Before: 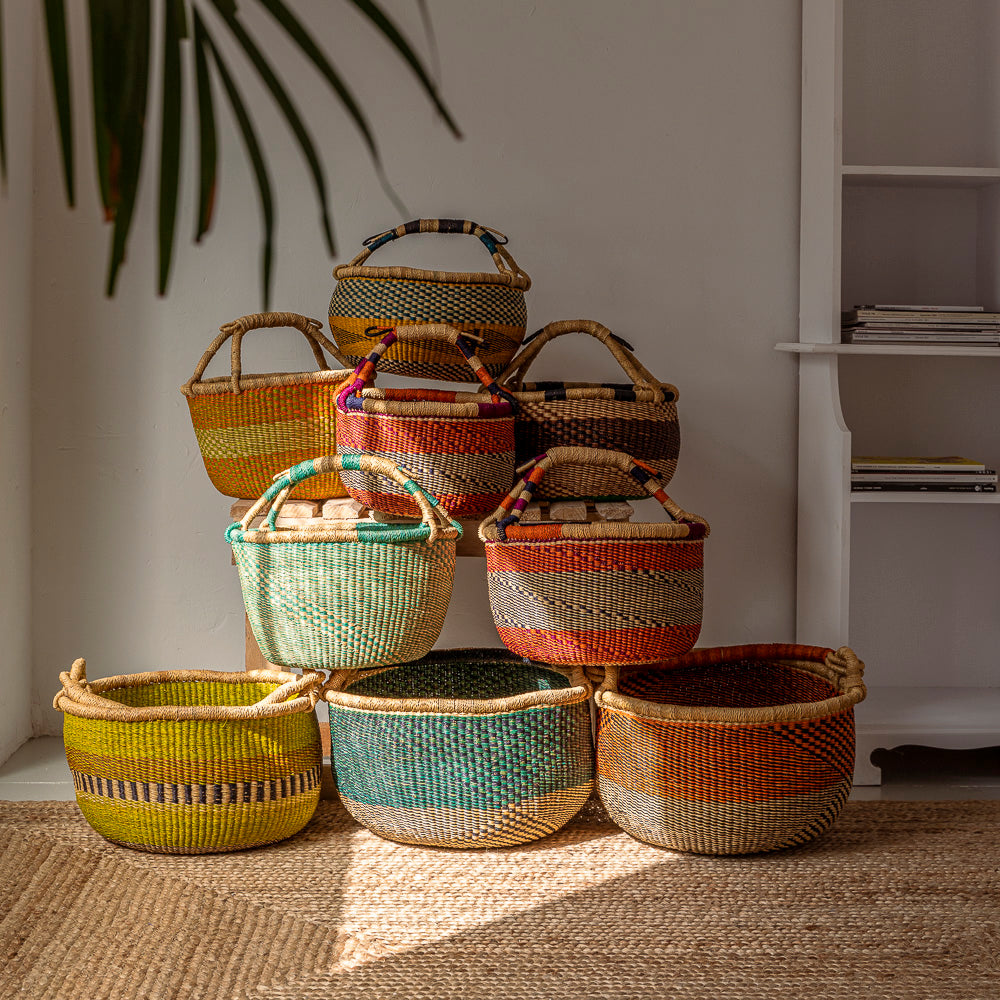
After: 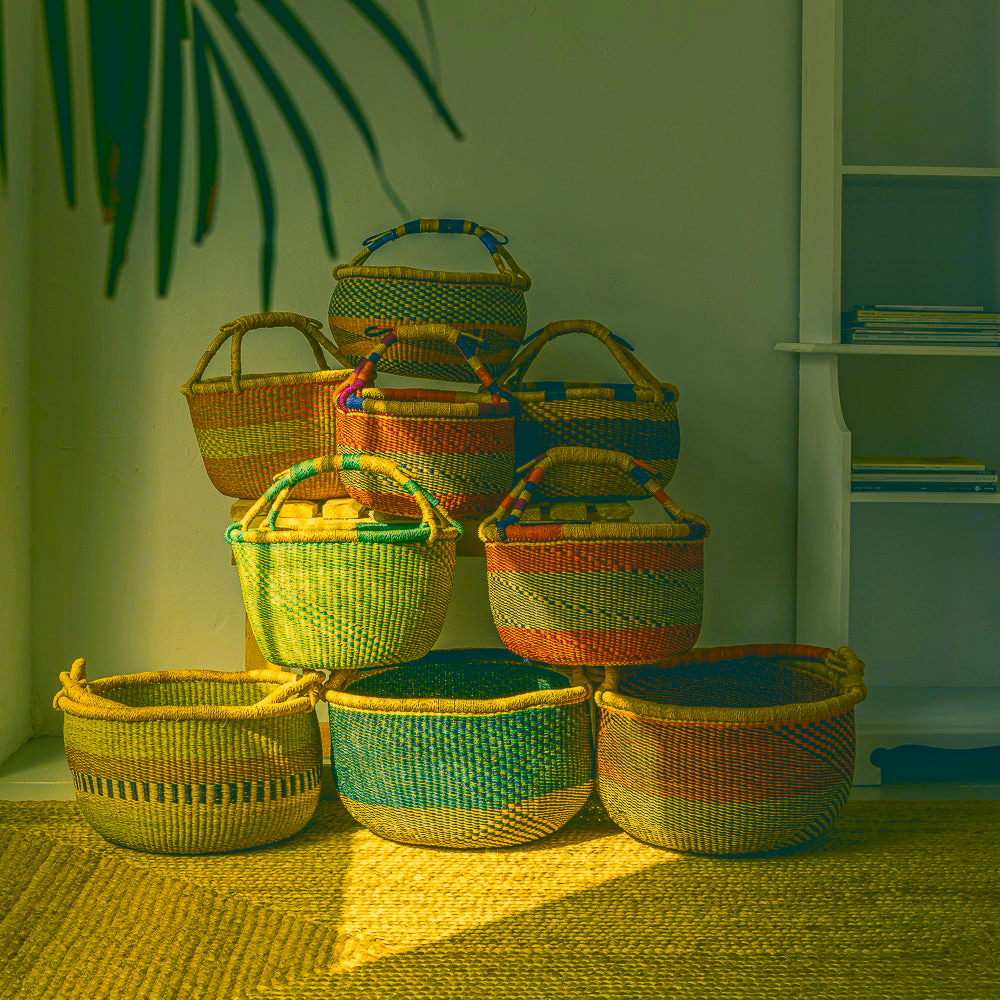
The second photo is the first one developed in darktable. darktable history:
contrast brightness saturation: contrast 0.03, brightness 0.06, saturation 0.13
haze removal: compatibility mode true, adaptive false
exposure: compensate highlight preservation false
color correction: highlights a* 1.83, highlights b* 34.02, shadows a* -36.68, shadows b* -5.48
color contrast: green-magenta contrast 1.12, blue-yellow contrast 1.95, unbound 0
contrast equalizer: octaves 7, y [[0.6 ×6], [0.55 ×6], [0 ×6], [0 ×6], [0 ×6]], mix -0.3
tone curve: curves: ch0 [(0, 0.142) (0.384, 0.314) (0.752, 0.711) (0.991, 0.95)]; ch1 [(0.006, 0.129) (0.346, 0.384) (1, 1)]; ch2 [(0.003, 0.057) (0.261, 0.248) (1, 1)], color space Lab, independent channels
